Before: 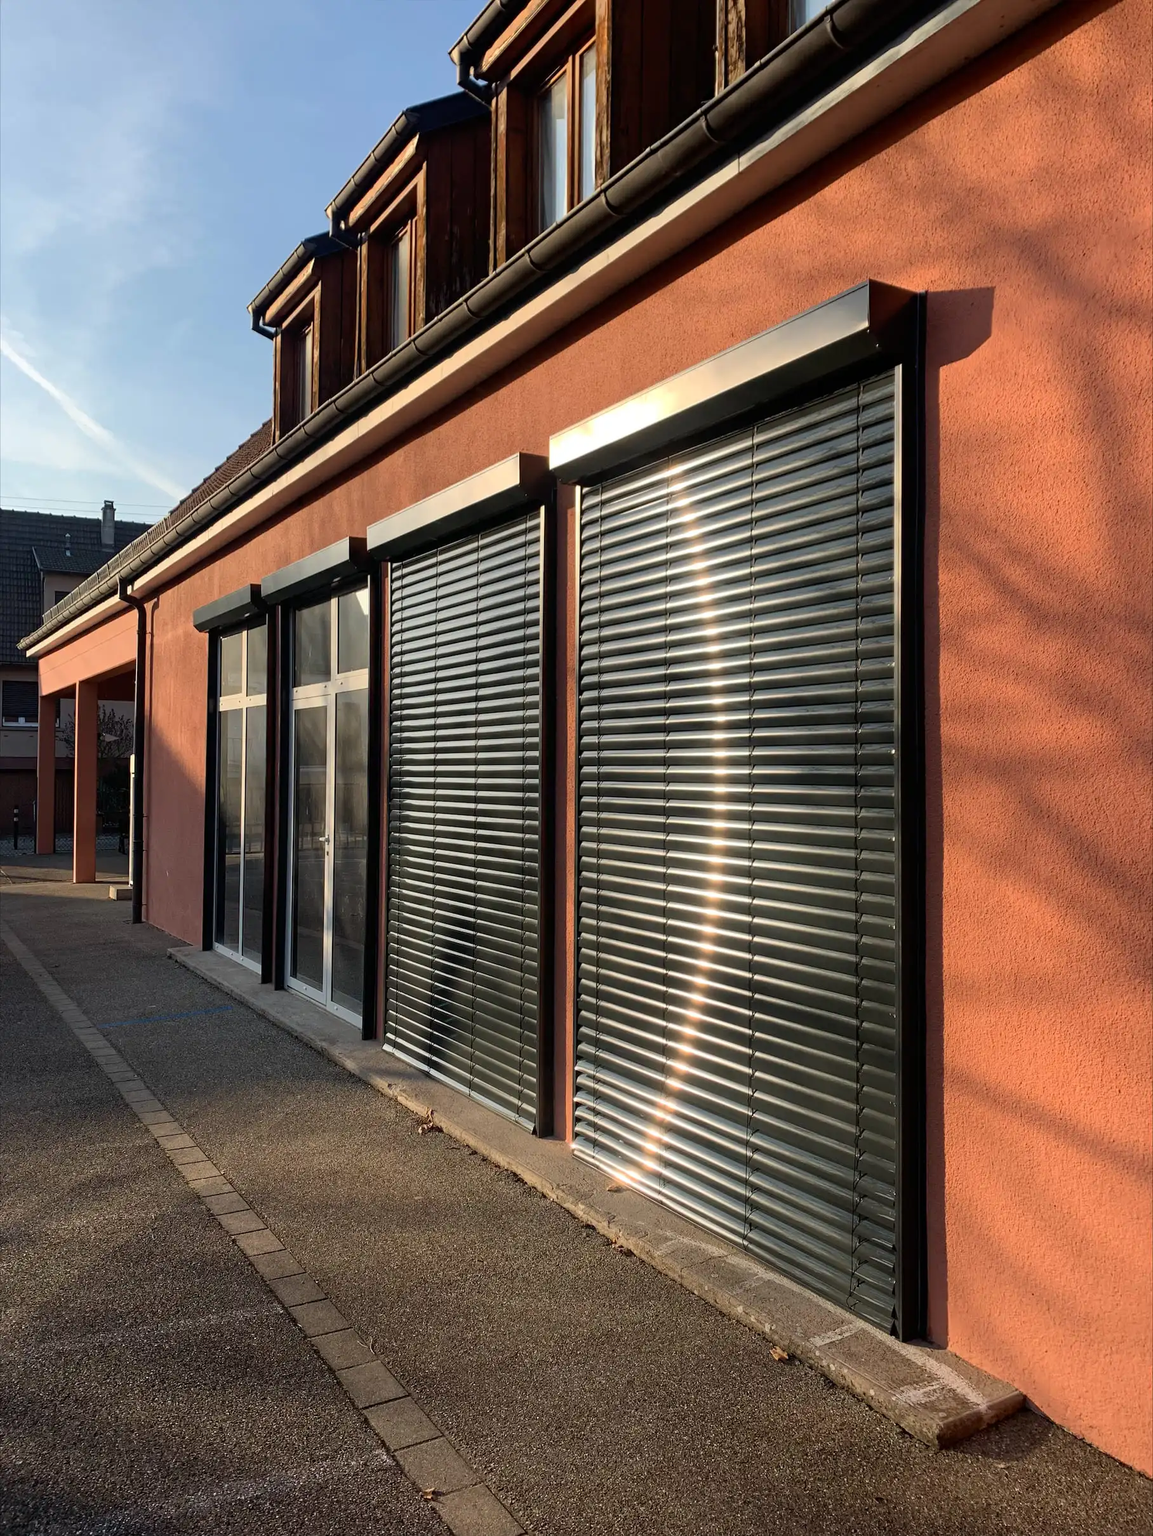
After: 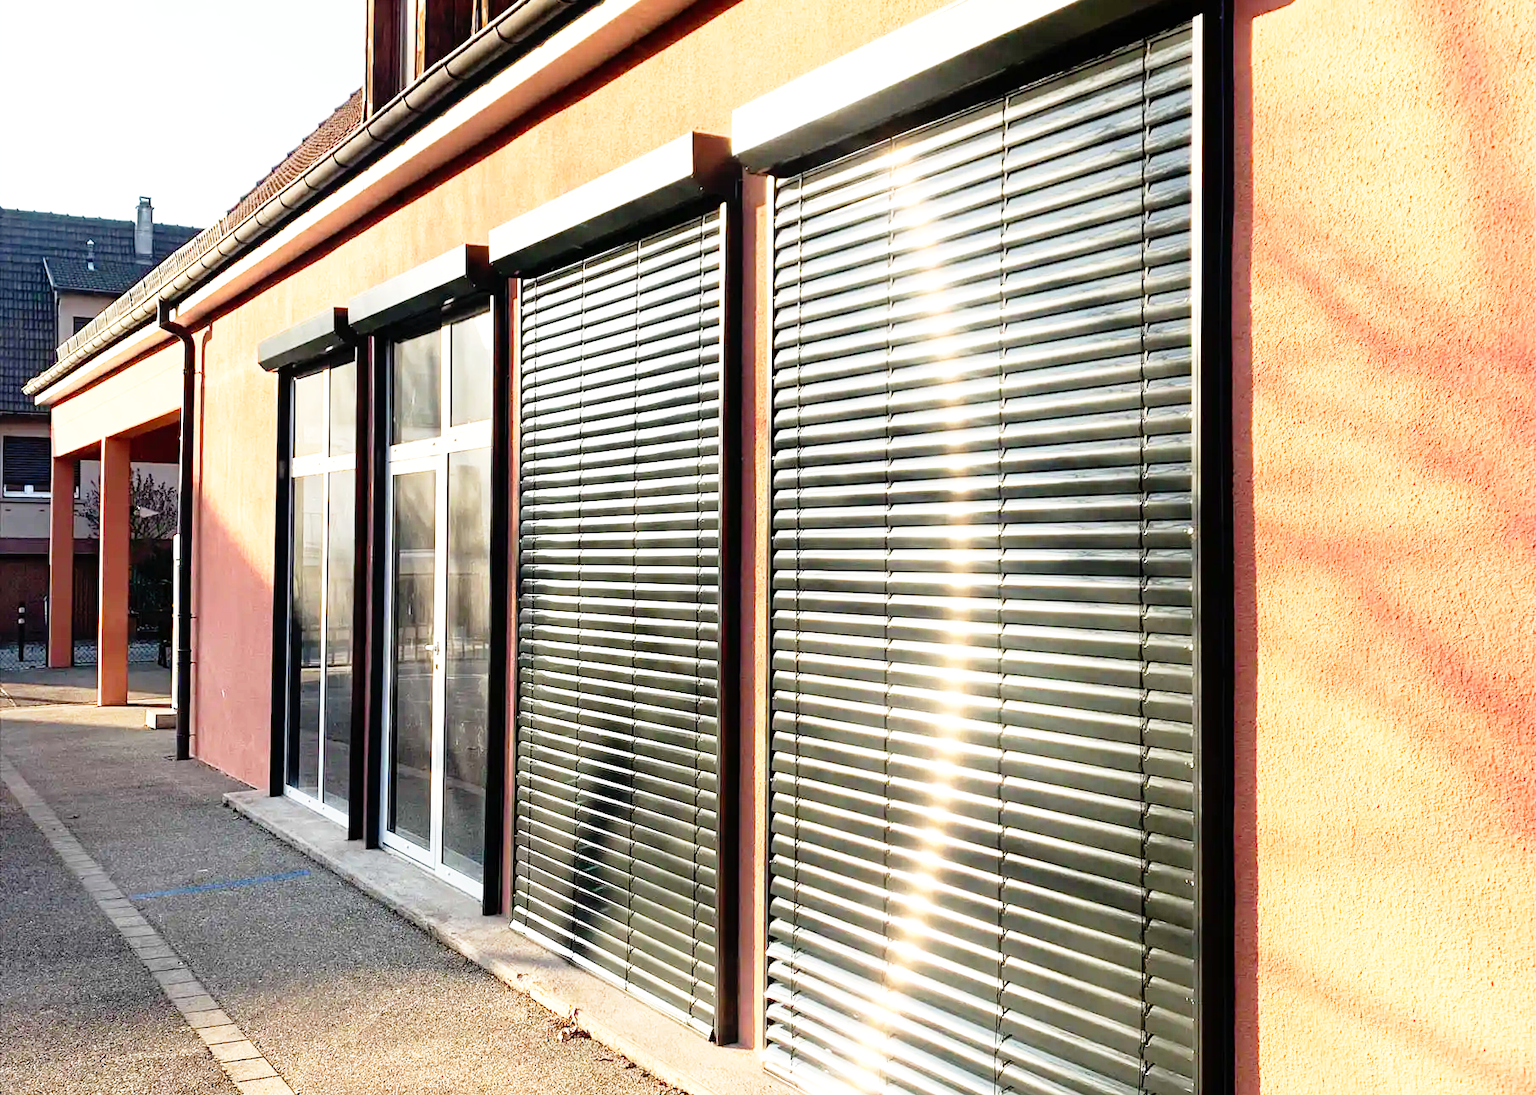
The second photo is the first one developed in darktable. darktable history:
crop and rotate: top 23.043%, bottom 23.437%
exposure: exposure 1 EV, compensate highlight preservation false
base curve: curves: ch0 [(0, 0) (0.012, 0.01) (0.073, 0.168) (0.31, 0.711) (0.645, 0.957) (1, 1)], preserve colors none
